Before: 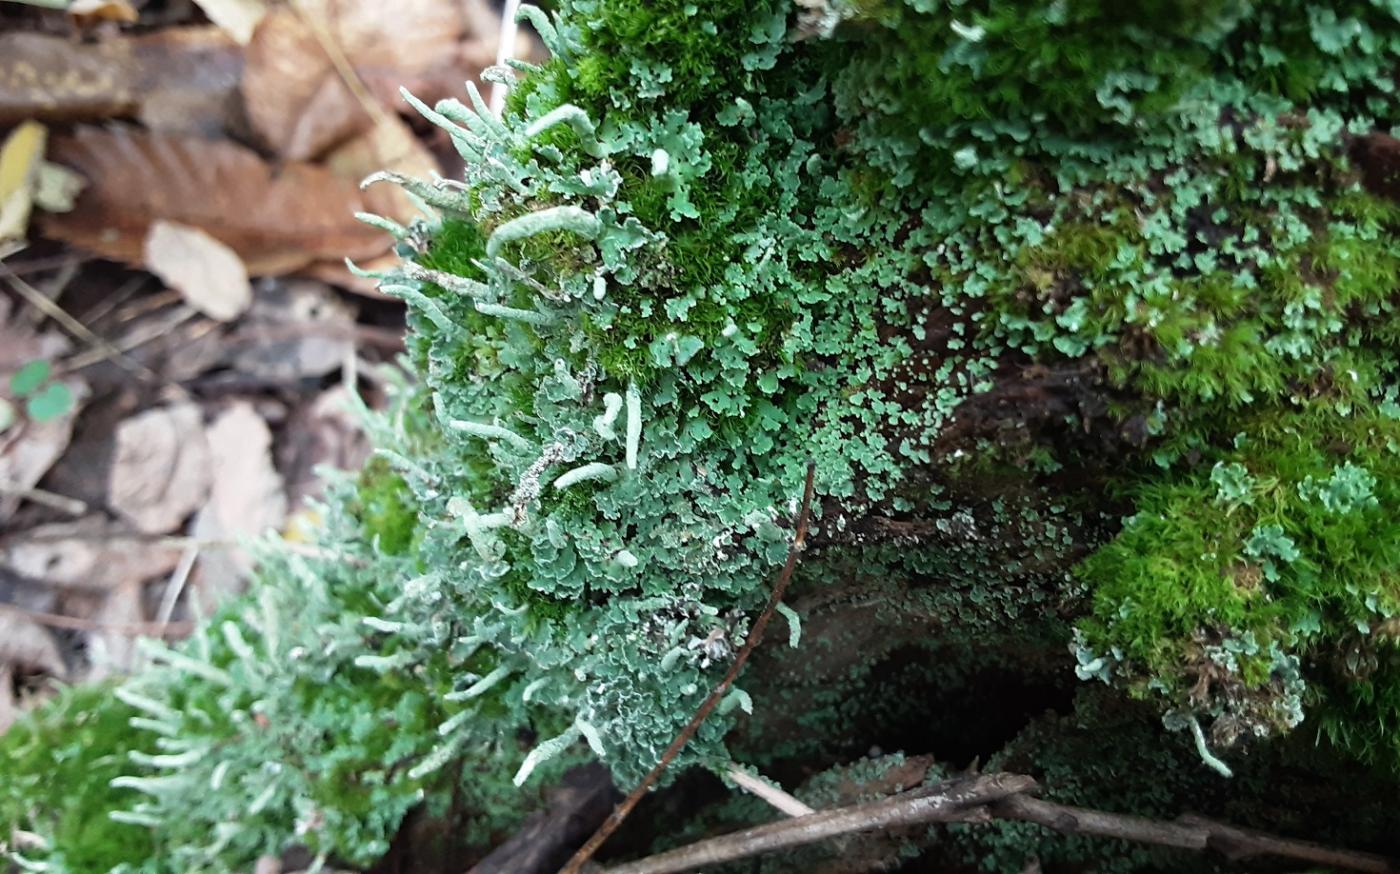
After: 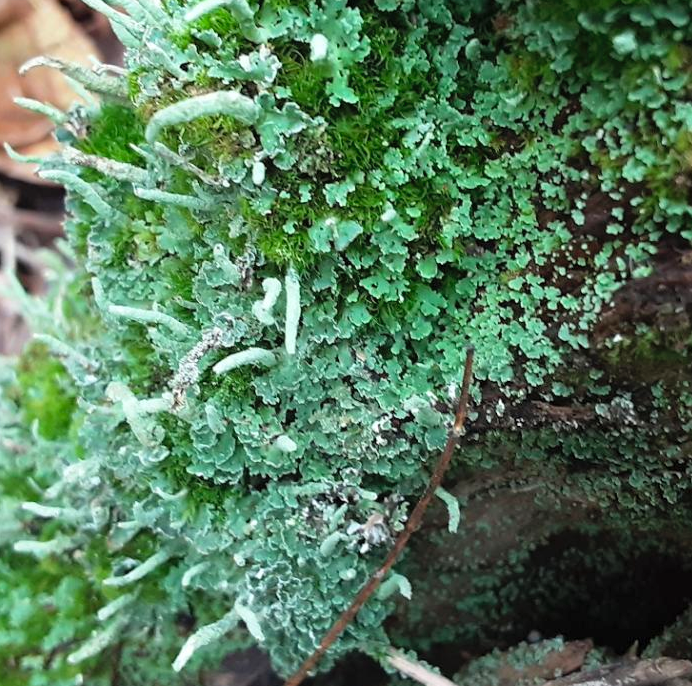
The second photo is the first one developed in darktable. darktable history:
crop and rotate: angle 0.02°, left 24.353%, top 13.219%, right 26.156%, bottom 8.224%
contrast brightness saturation: brightness 0.09, saturation 0.19
